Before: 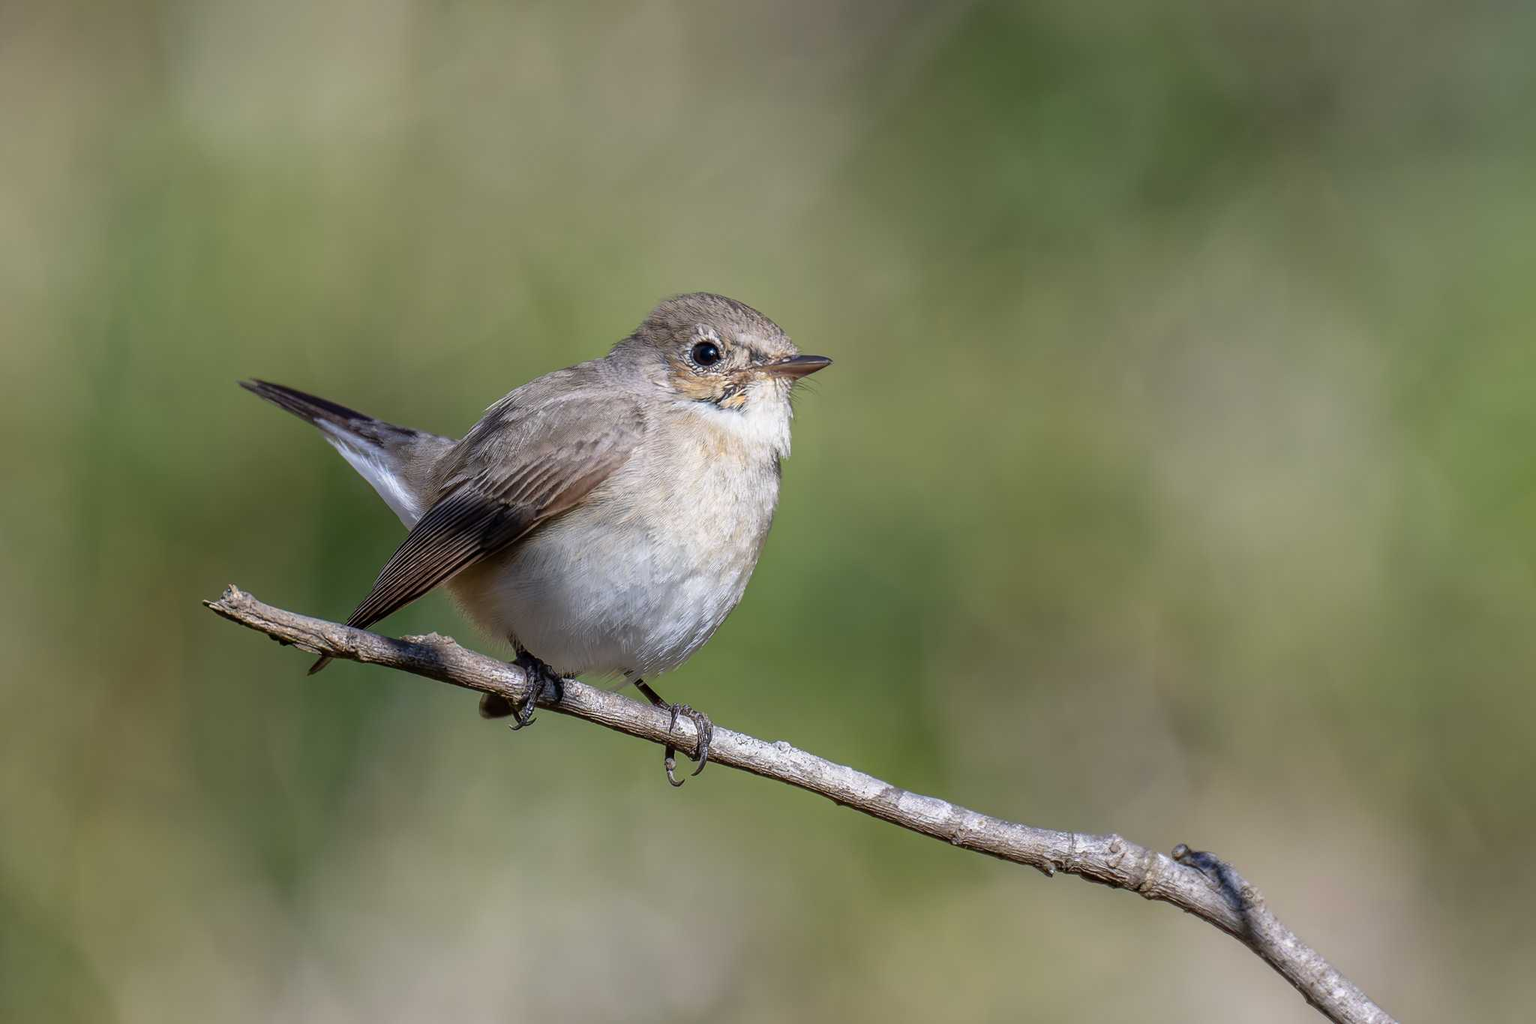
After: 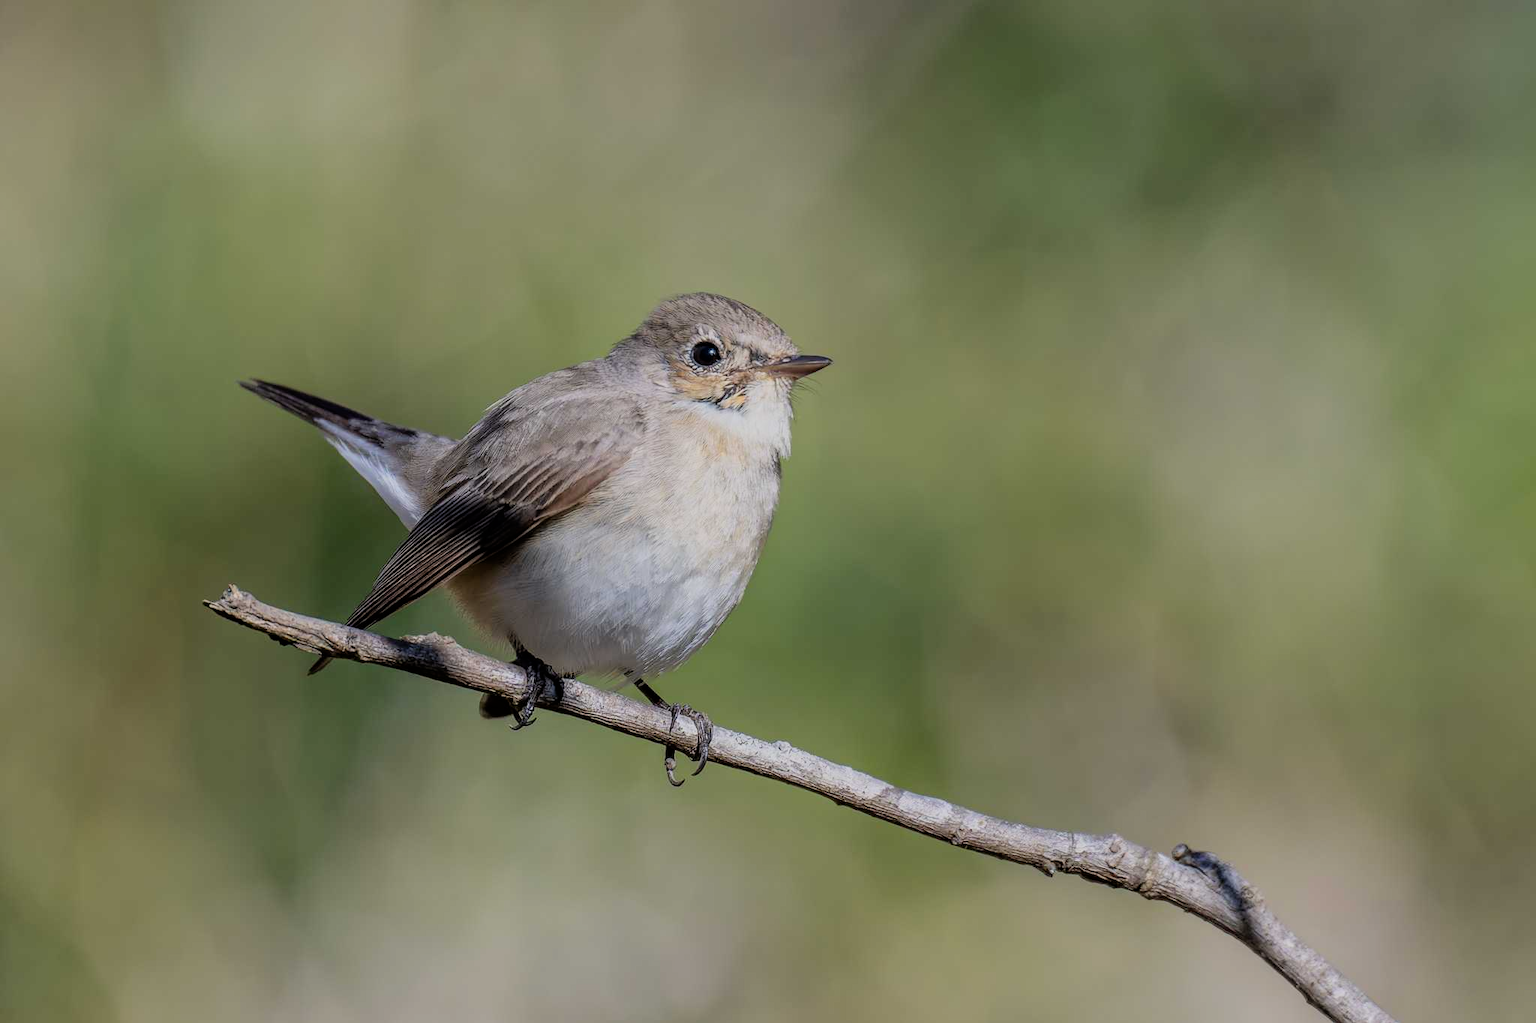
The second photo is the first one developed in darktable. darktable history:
filmic rgb: black relative exposure -7.65 EV, white relative exposure 4.56 EV, hardness 3.61, color science v6 (2022)
contrast equalizer: octaves 7, y [[0.5, 0.488, 0.462, 0.461, 0.491, 0.5], [0.5 ×6], [0.5 ×6], [0 ×6], [0 ×6]], mix -0.206
